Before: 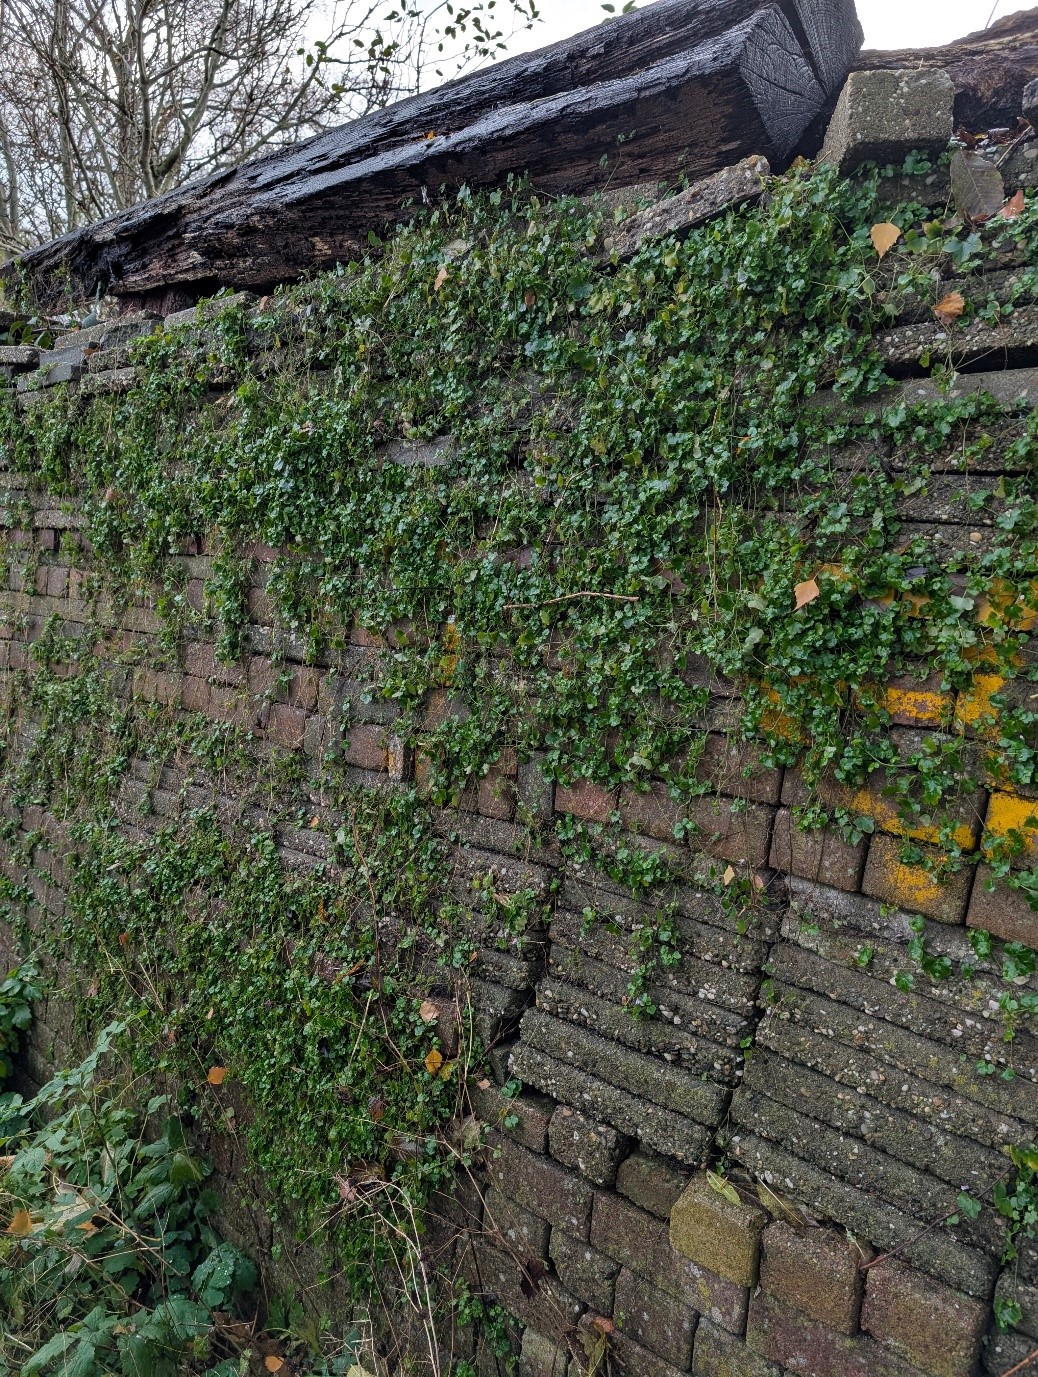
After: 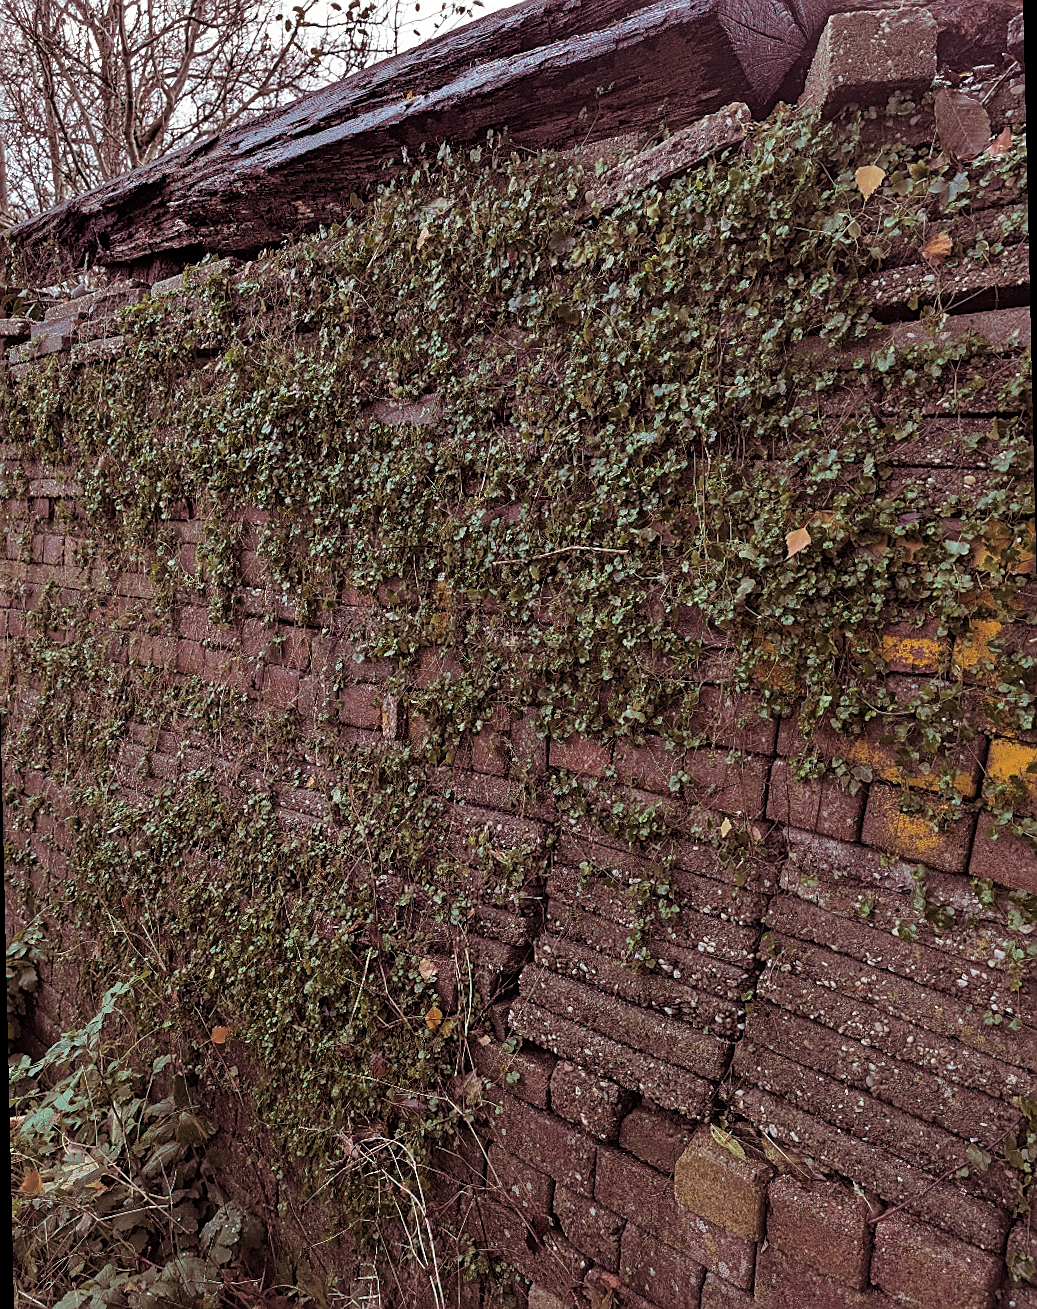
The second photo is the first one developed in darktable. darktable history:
rotate and perspective: rotation -1.32°, lens shift (horizontal) -0.031, crop left 0.015, crop right 0.985, crop top 0.047, crop bottom 0.982
sharpen: on, module defaults
split-toning: on, module defaults
